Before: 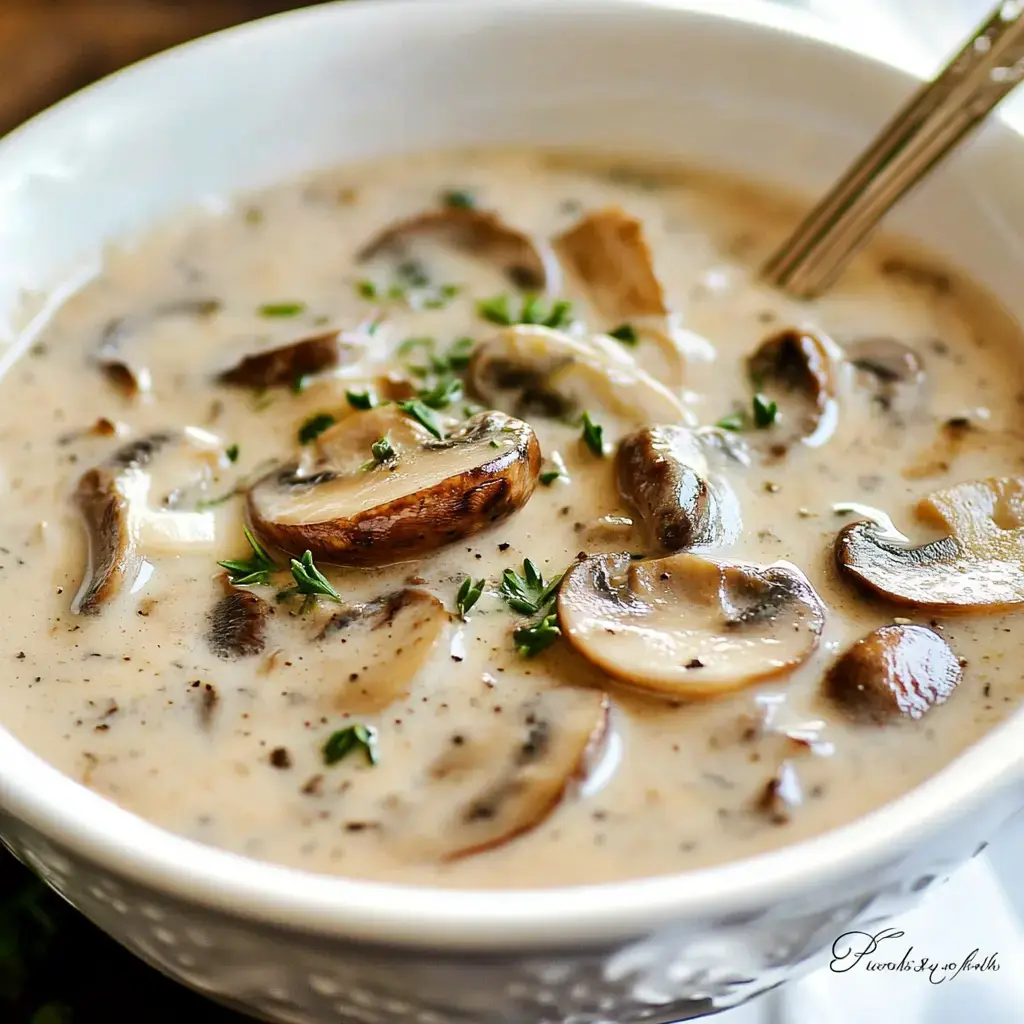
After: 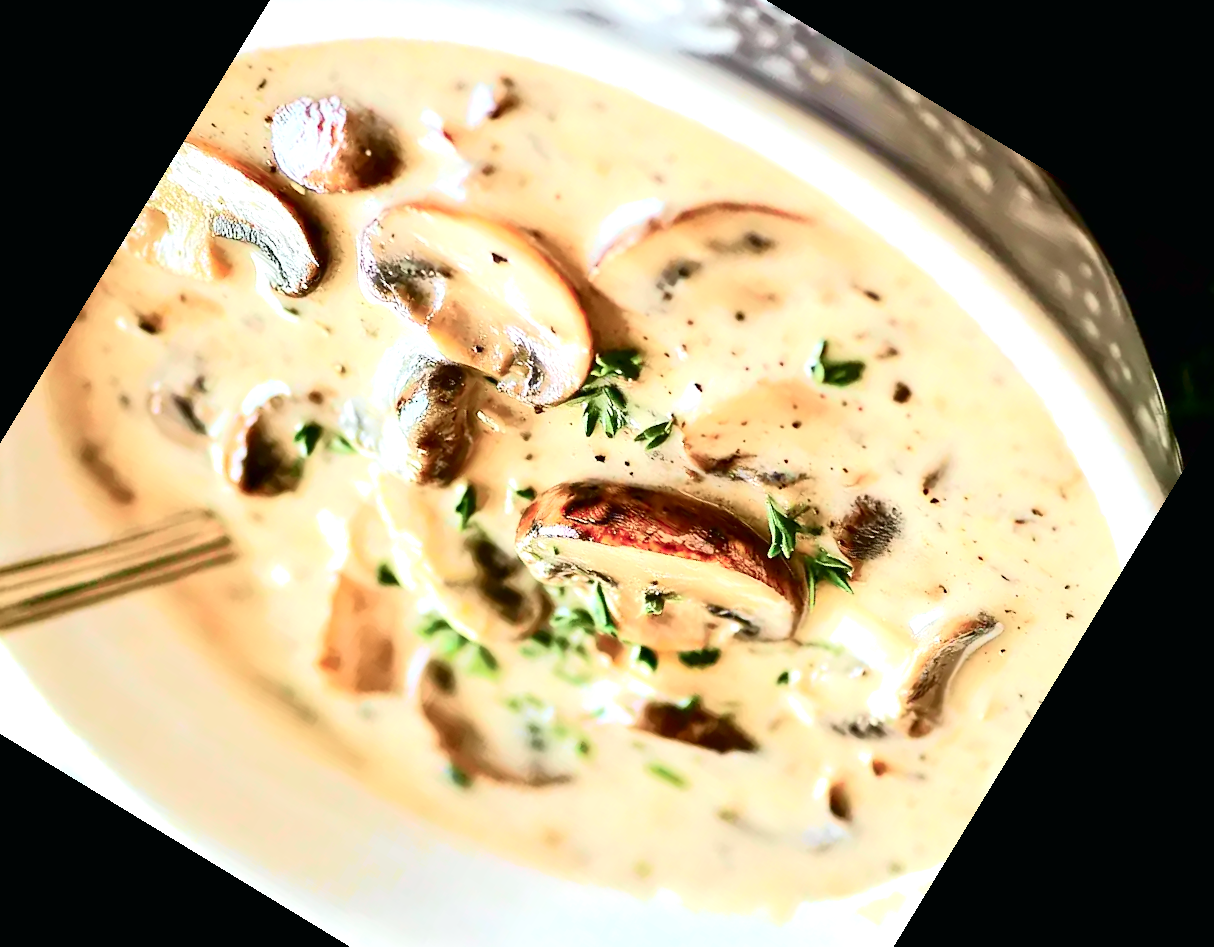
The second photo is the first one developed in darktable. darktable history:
crop and rotate: angle 148.68°, left 9.111%, top 15.603%, right 4.588%, bottom 17.041%
exposure: black level correction 0.001, exposure 1.05 EV, compensate exposure bias true, compensate highlight preservation false
tone curve: curves: ch0 [(0, 0.008) (0.081, 0.044) (0.177, 0.123) (0.283, 0.253) (0.416, 0.449) (0.495, 0.524) (0.661, 0.756) (0.796, 0.859) (1, 0.951)]; ch1 [(0, 0) (0.161, 0.092) (0.35, 0.33) (0.392, 0.392) (0.427, 0.426) (0.479, 0.472) (0.505, 0.5) (0.521, 0.524) (0.567, 0.564) (0.583, 0.588) (0.625, 0.627) (0.678, 0.733) (1, 1)]; ch2 [(0, 0) (0.346, 0.362) (0.404, 0.427) (0.502, 0.499) (0.531, 0.523) (0.544, 0.561) (0.58, 0.59) (0.629, 0.642) (0.717, 0.678) (1, 1)], color space Lab, independent channels, preserve colors none
